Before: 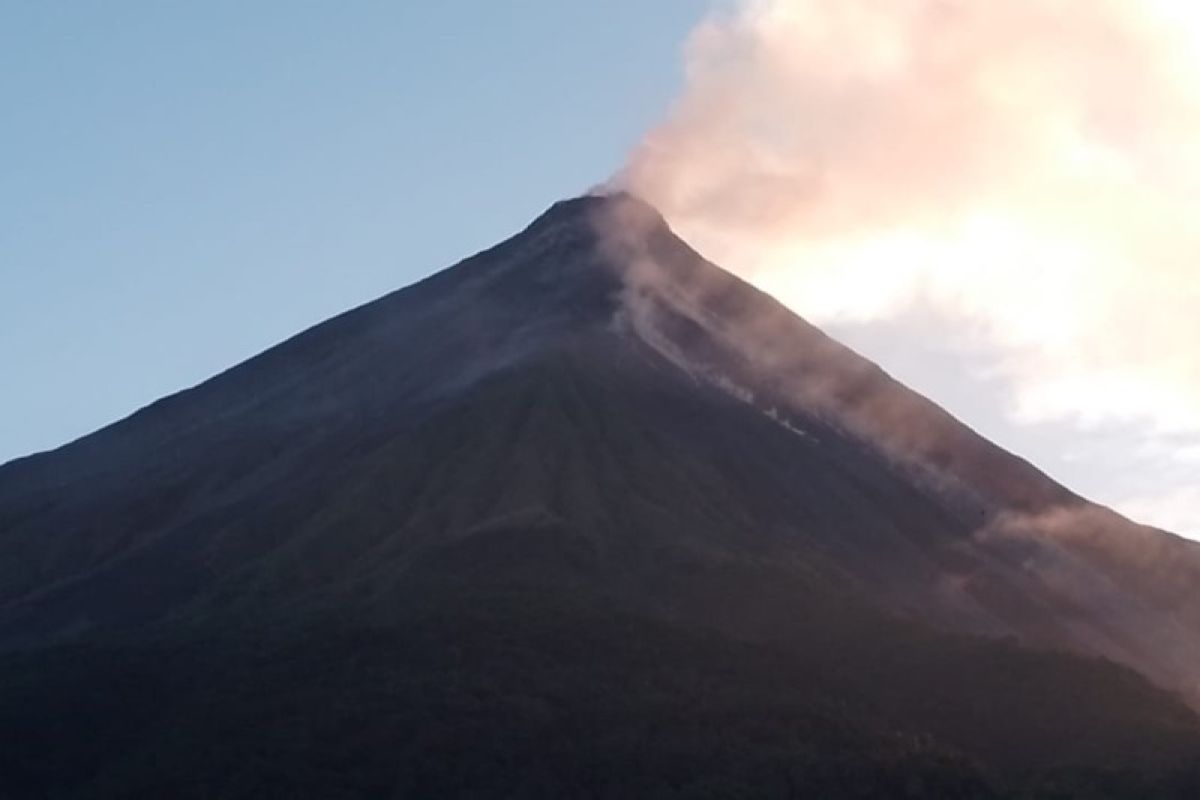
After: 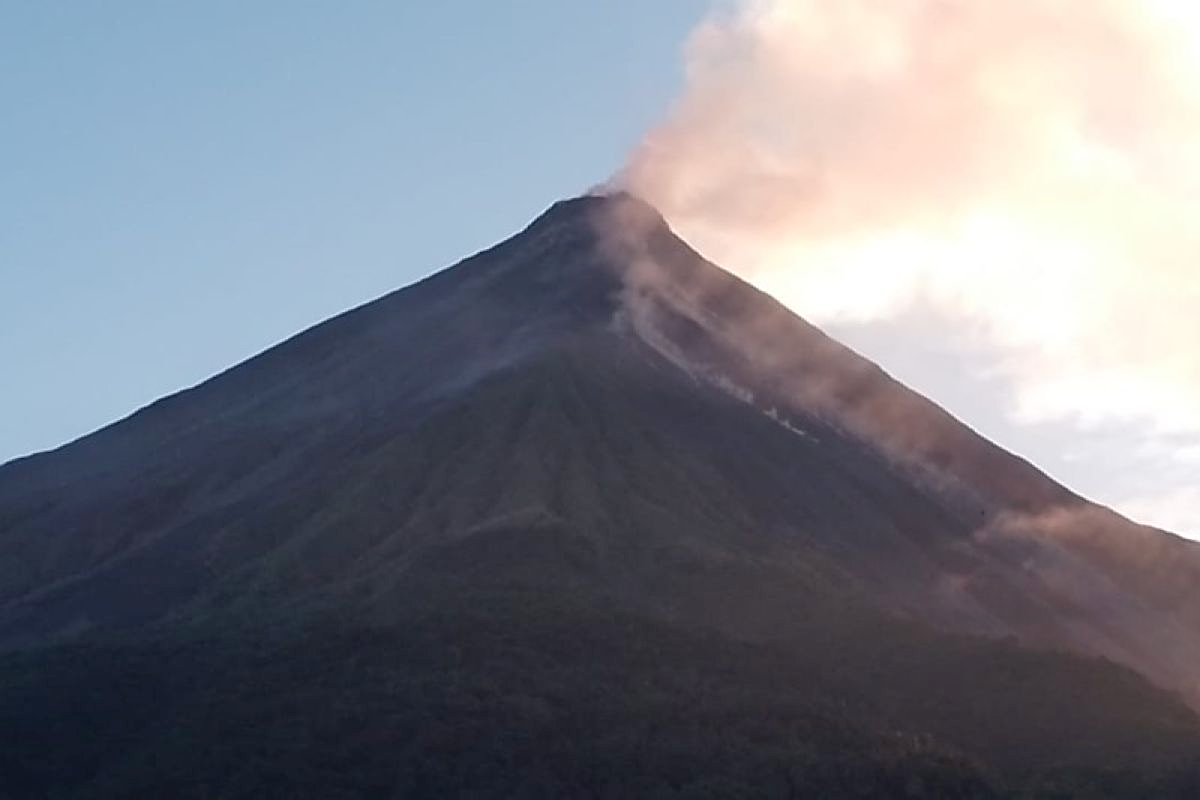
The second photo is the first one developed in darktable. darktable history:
sharpen: on, module defaults
shadows and highlights: shadows 42.98, highlights 8.22
